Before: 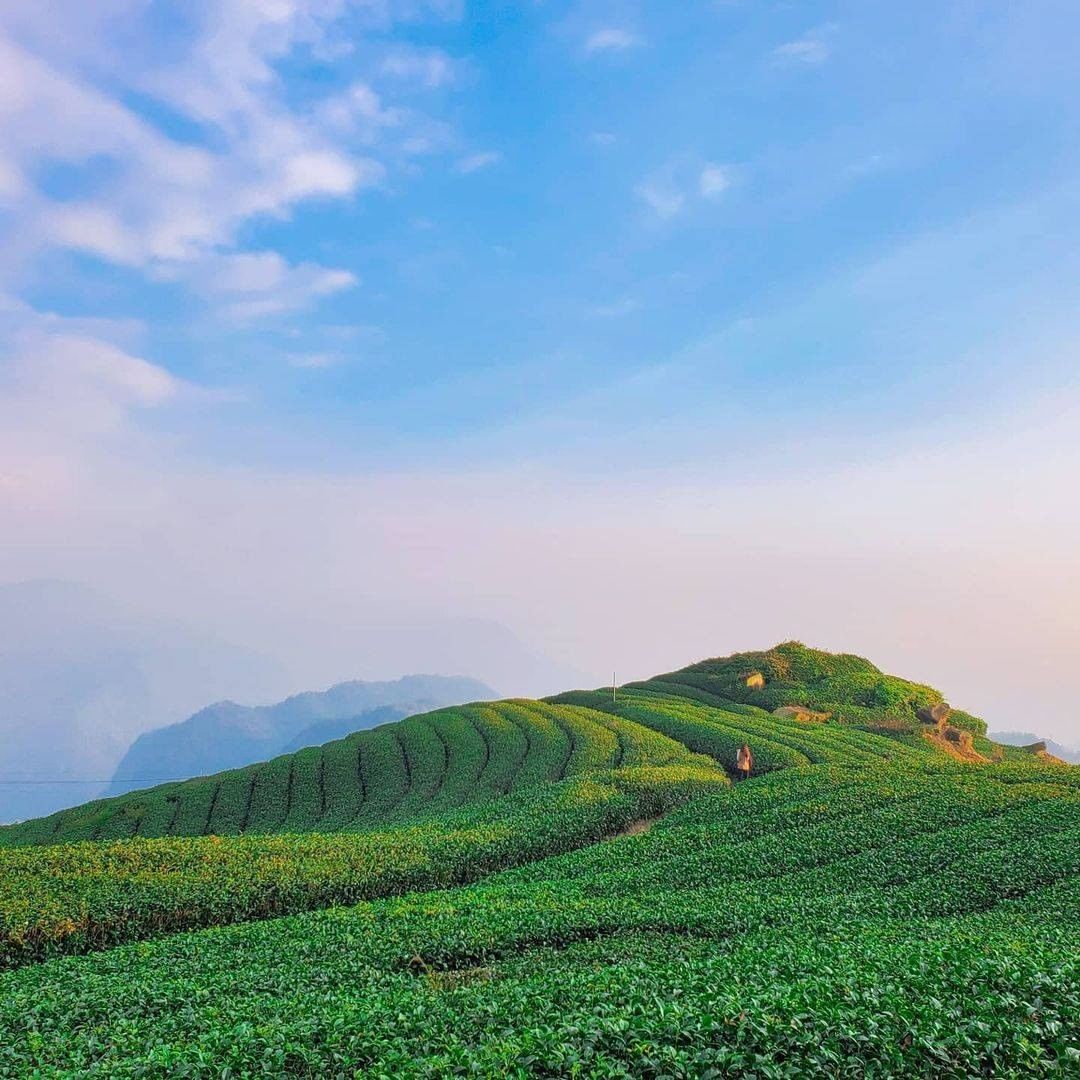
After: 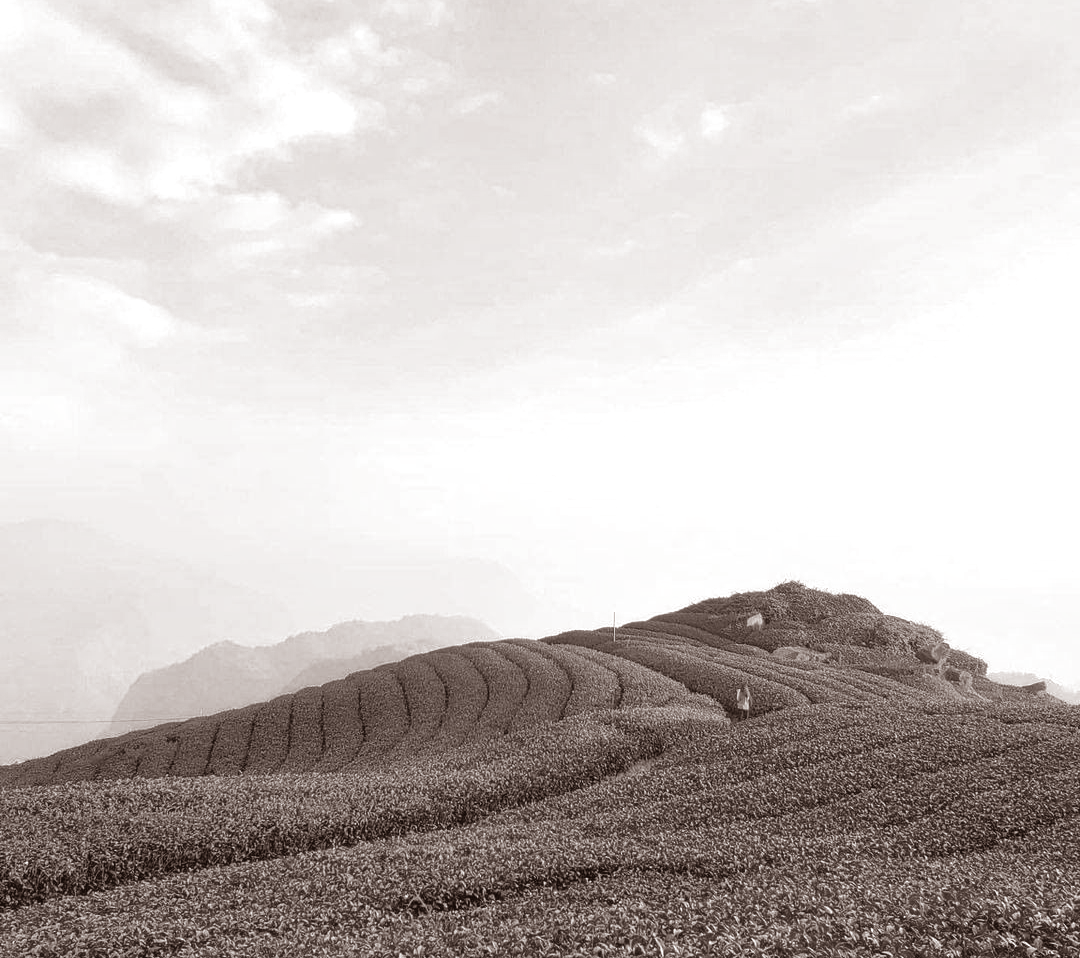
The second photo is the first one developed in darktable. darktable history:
crop and rotate: top 5.609%, bottom 5.609%
rgb levels: mode RGB, independent channels, levels [[0, 0.5, 1], [0, 0.521, 1], [0, 0.536, 1]]
color calibration: output gray [0.22, 0.42, 0.37, 0], gray › normalize channels true, illuminant same as pipeline (D50), adaptation XYZ, x 0.346, y 0.359, gamut compression 0
contrast equalizer: octaves 7, y [[0.6 ×6], [0.55 ×6], [0 ×6], [0 ×6], [0 ×6]], mix -0.2
exposure: exposure 0.74 EV, compensate highlight preservation false
